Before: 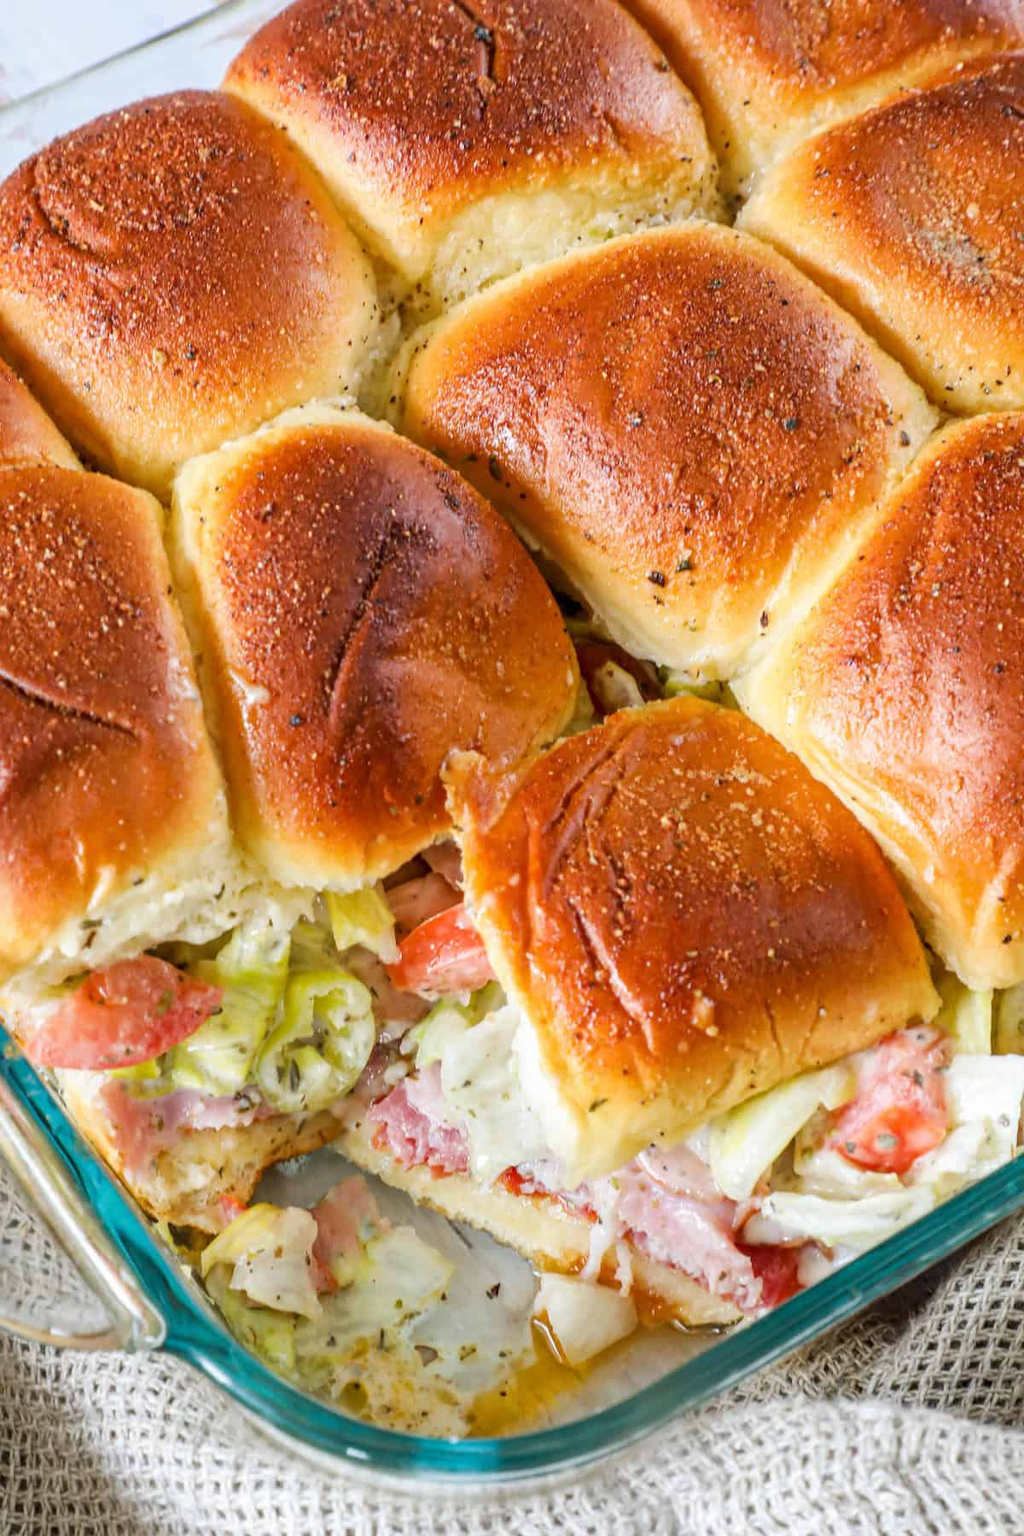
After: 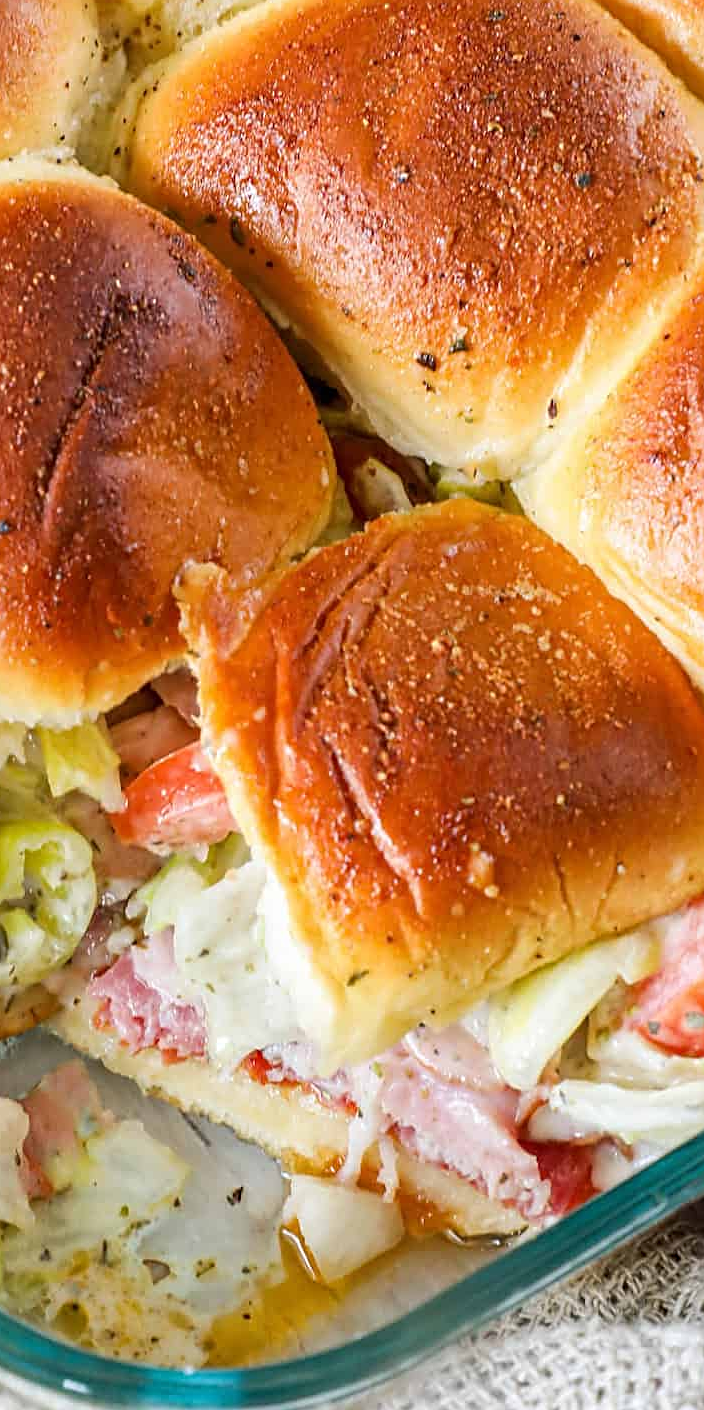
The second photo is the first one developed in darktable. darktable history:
crop and rotate: left 28.604%, top 17.625%, right 12.673%, bottom 3.994%
sharpen: on, module defaults
